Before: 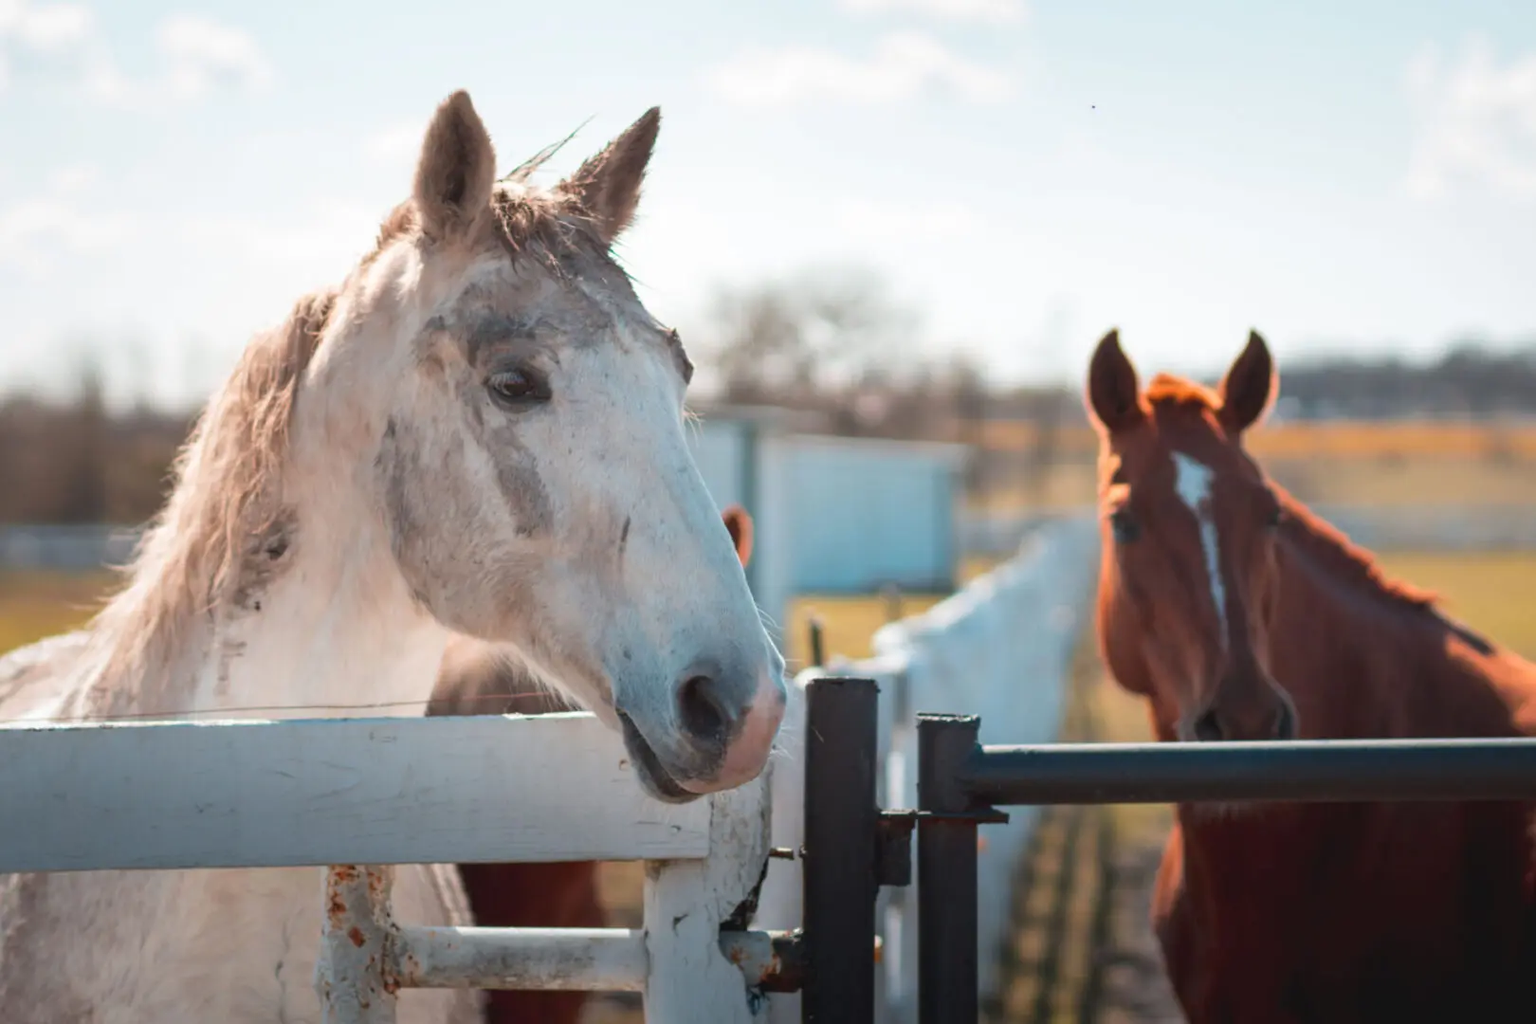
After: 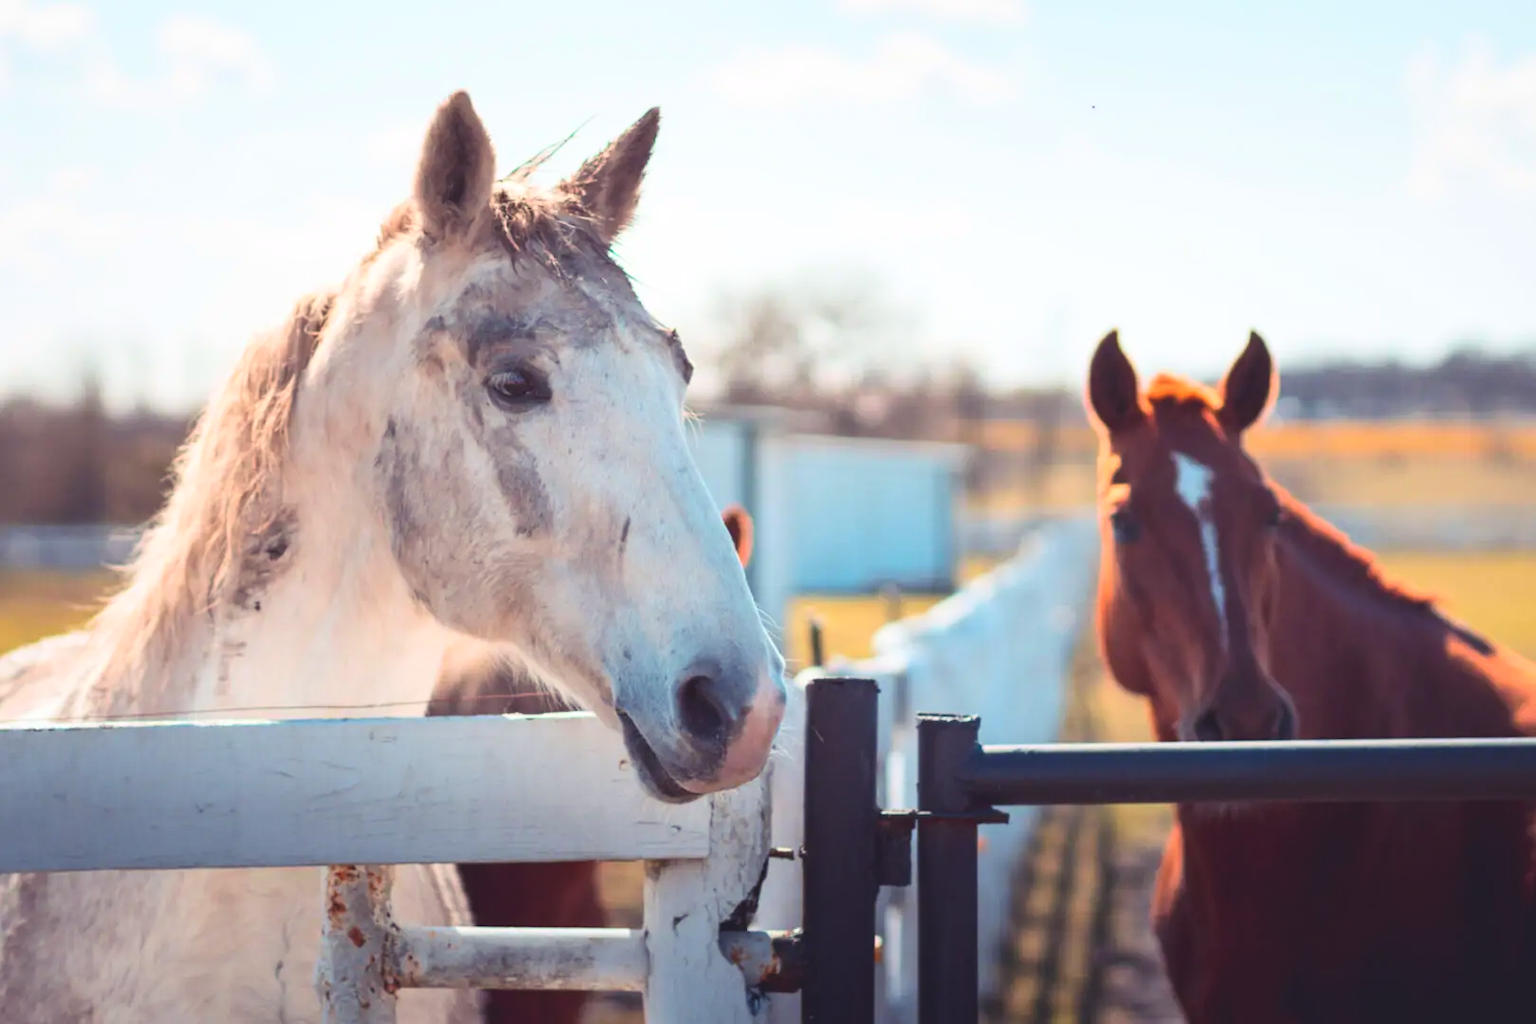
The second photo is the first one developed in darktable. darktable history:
contrast brightness saturation: contrast 0.203, brightness 0.157, saturation 0.228
color balance rgb: shadows lift › luminance -21.854%, shadows lift › chroma 8.688%, shadows lift › hue 282.94°, global offset › luminance 0.727%, perceptual saturation grading › global saturation -4.044%, global vibrance 20%
